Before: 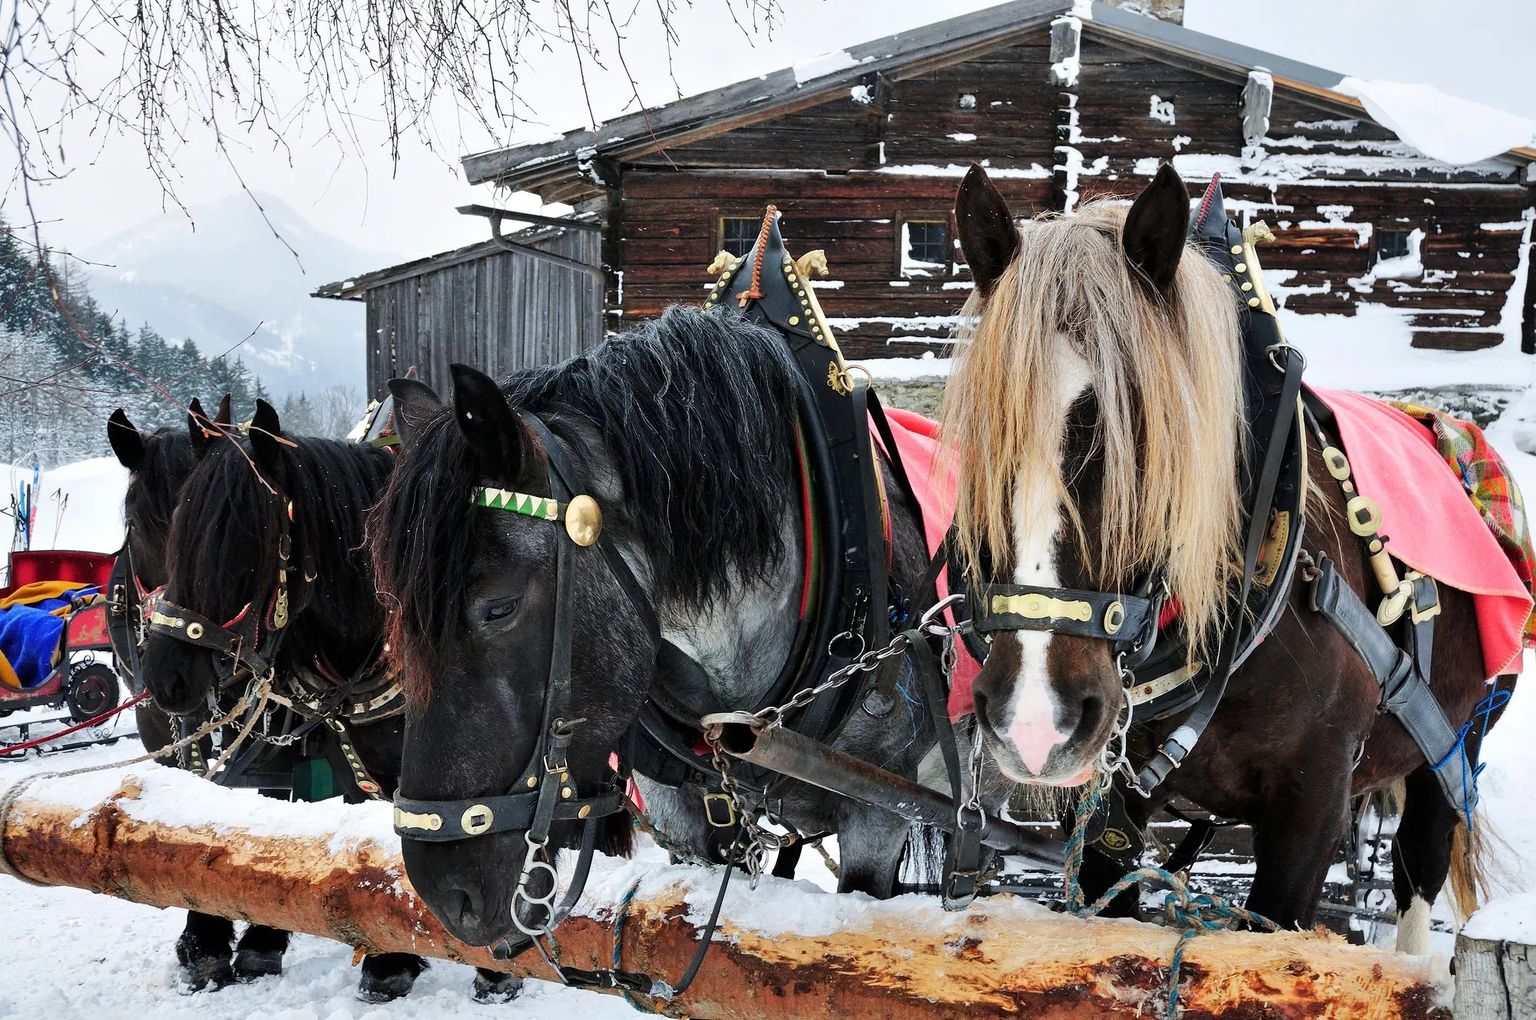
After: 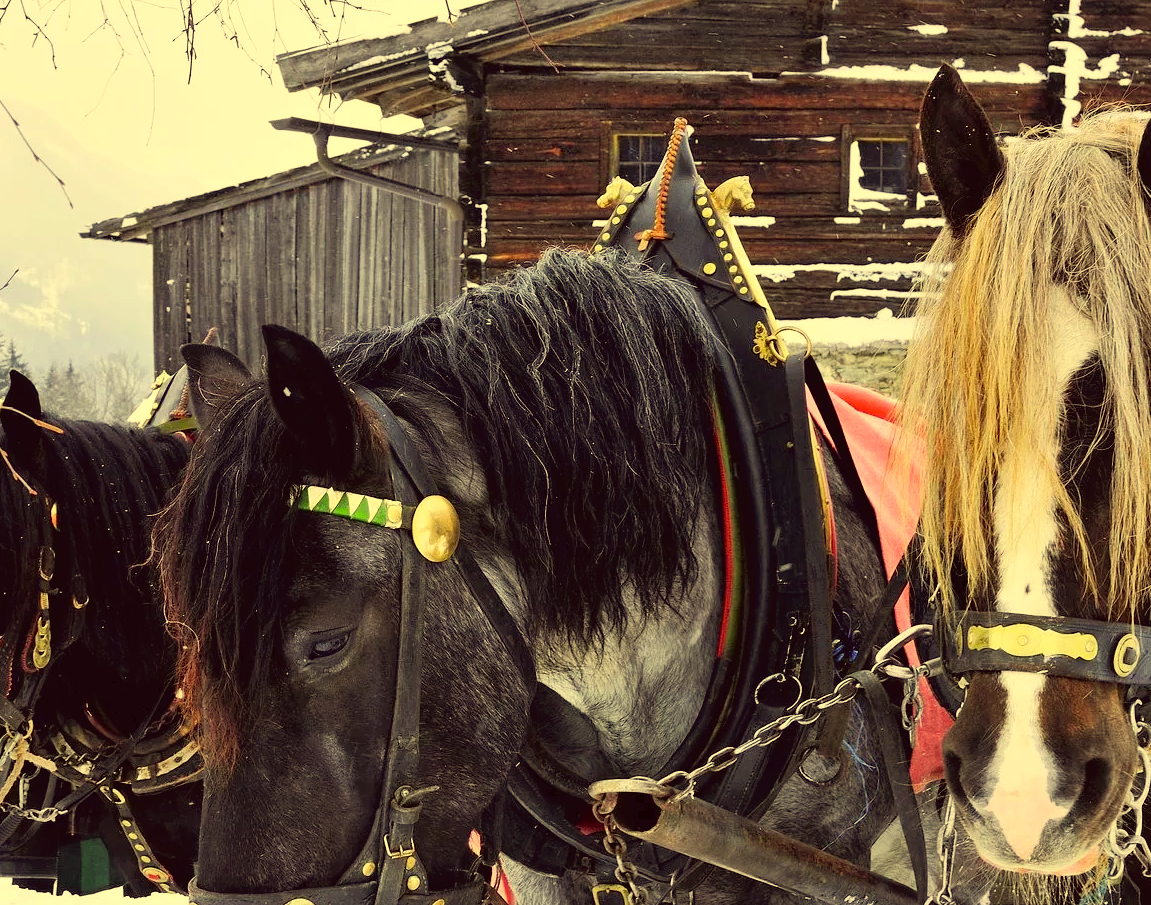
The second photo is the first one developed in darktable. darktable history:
crop: left 16.213%, top 11.269%, right 26.201%, bottom 20.561%
tone curve: curves: ch0 [(0, 0) (0.003, 0.032) (0.011, 0.033) (0.025, 0.036) (0.044, 0.046) (0.069, 0.069) (0.1, 0.108) (0.136, 0.157) (0.177, 0.208) (0.224, 0.256) (0.277, 0.313) (0.335, 0.379) (0.399, 0.444) (0.468, 0.514) (0.543, 0.595) (0.623, 0.687) (0.709, 0.772) (0.801, 0.854) (0.898, 0.933) (1, 1)], color space Lab, independent channels, preserve colors none
color correction: highlights a* -0.517, highlights b* 39.55, shadows a* 9.33, shadows b* -0.684
